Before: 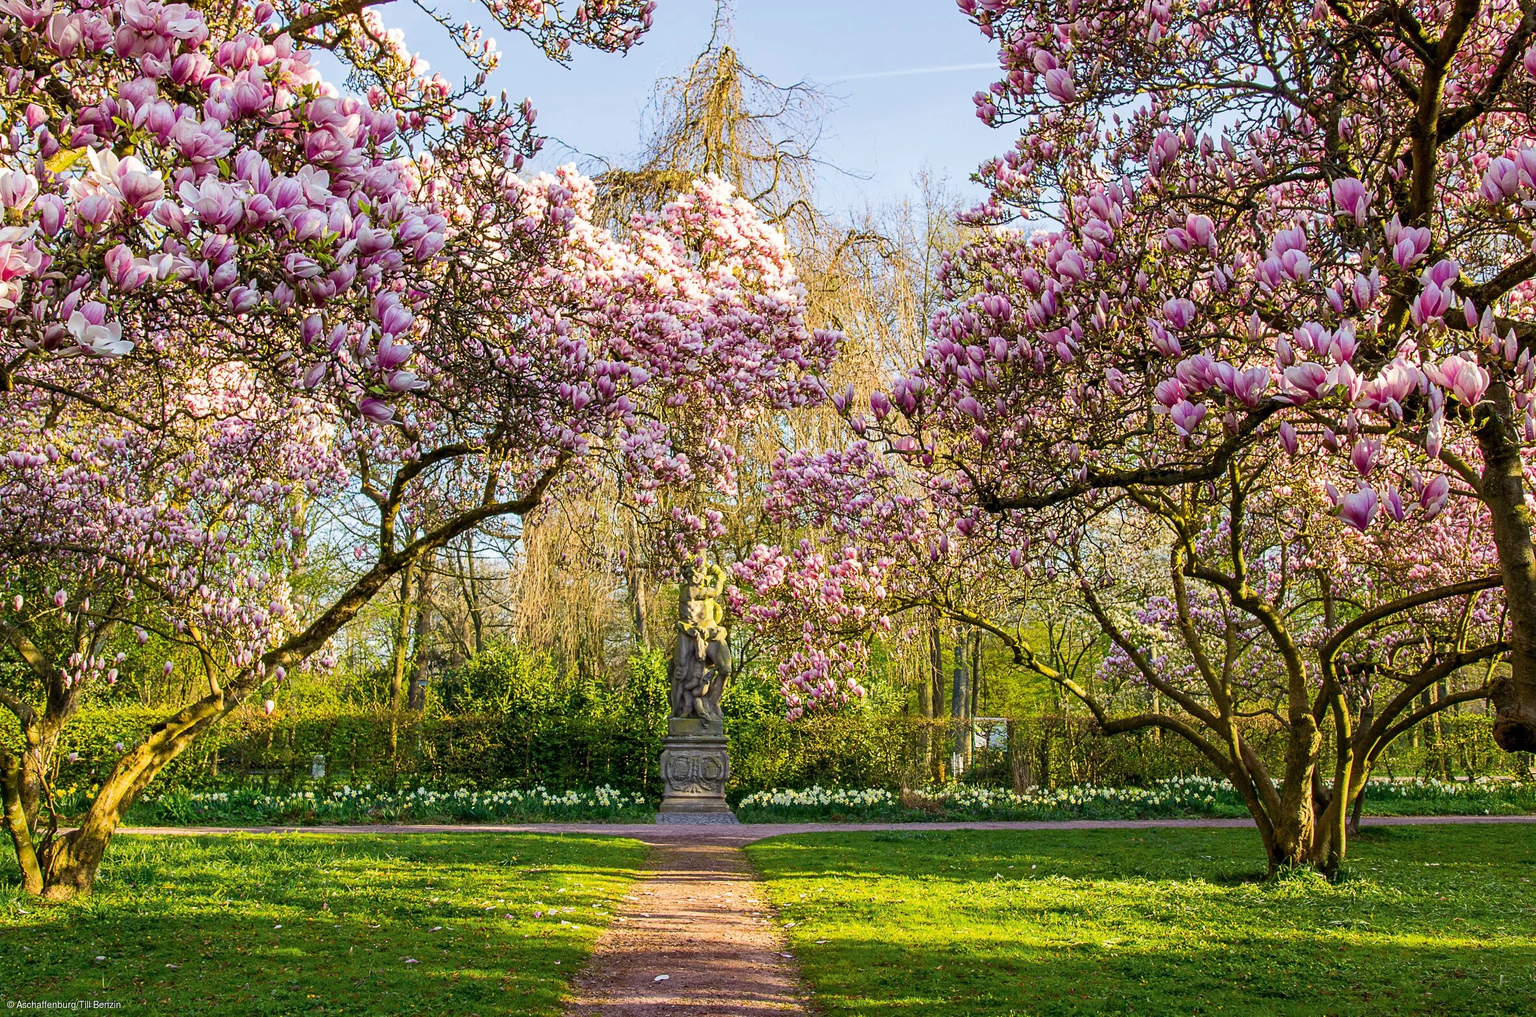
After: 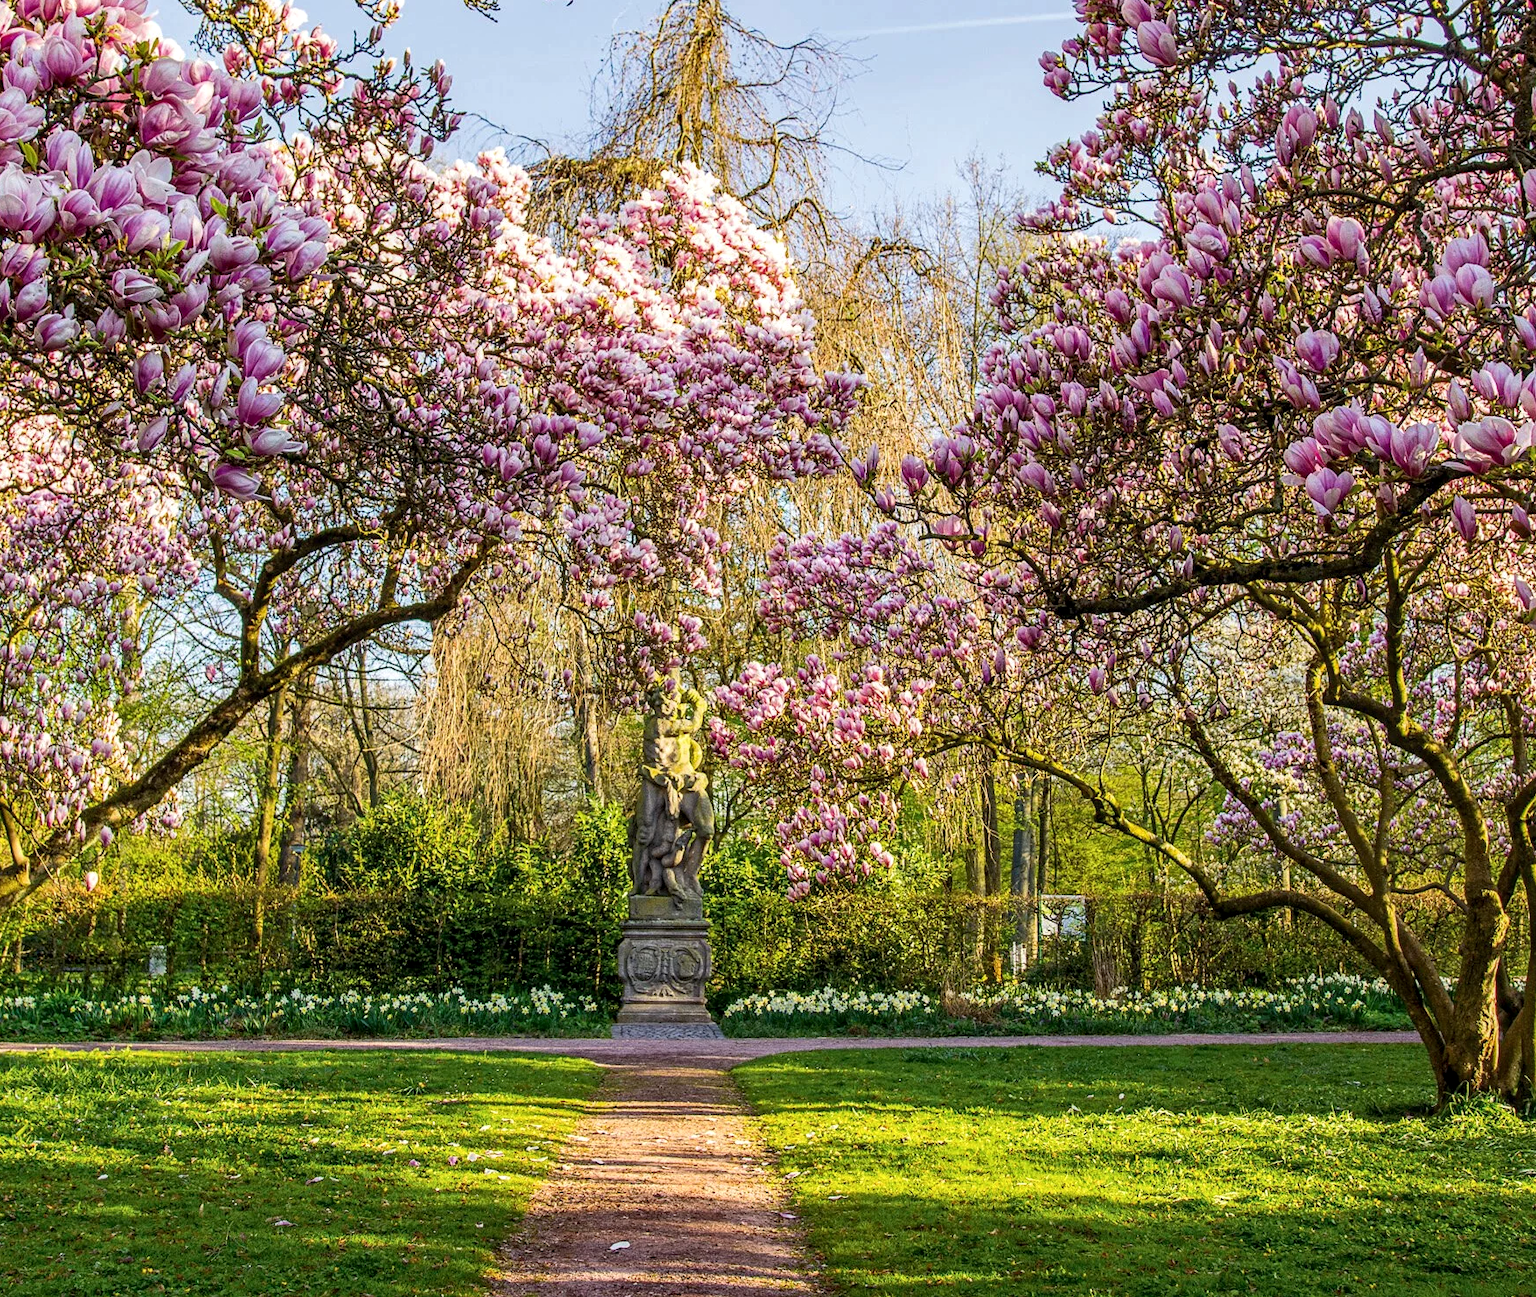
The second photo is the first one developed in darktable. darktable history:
white balance: emerald 1
crop and rotate: left 13.15%, top 5.251%, right 12.609%
local contrast: on, module defaults
